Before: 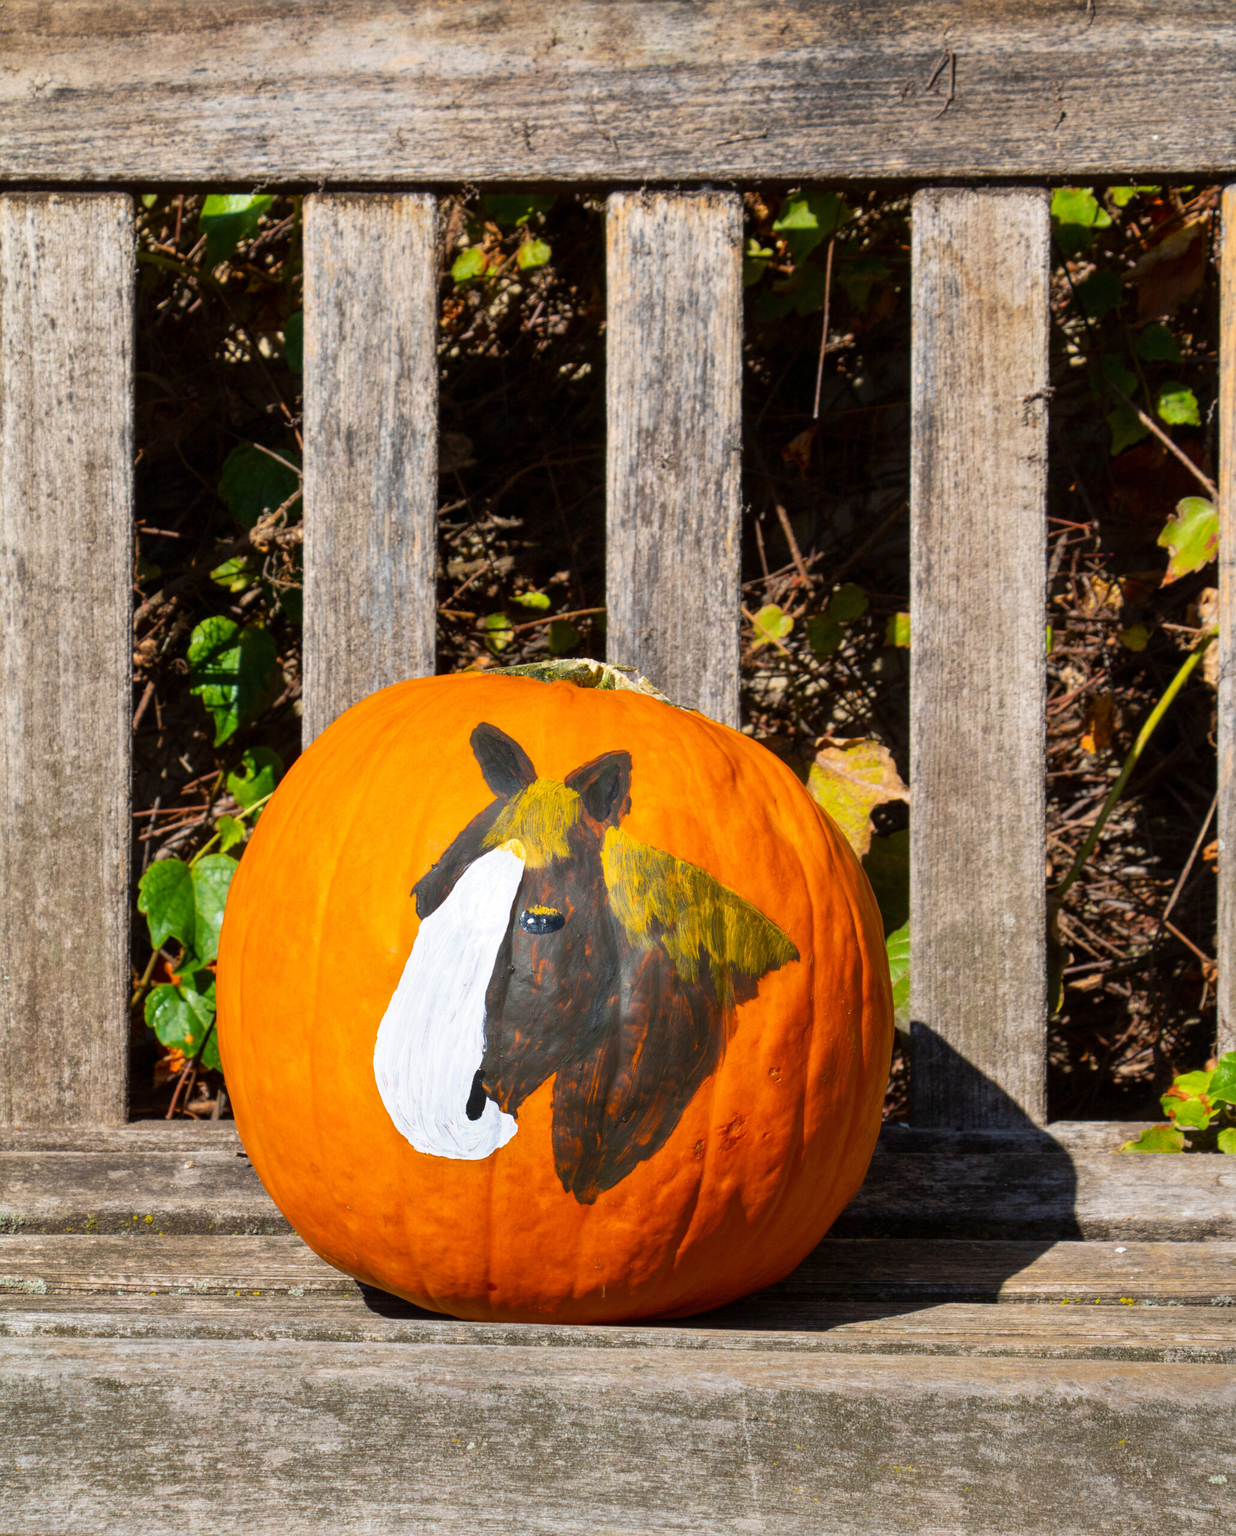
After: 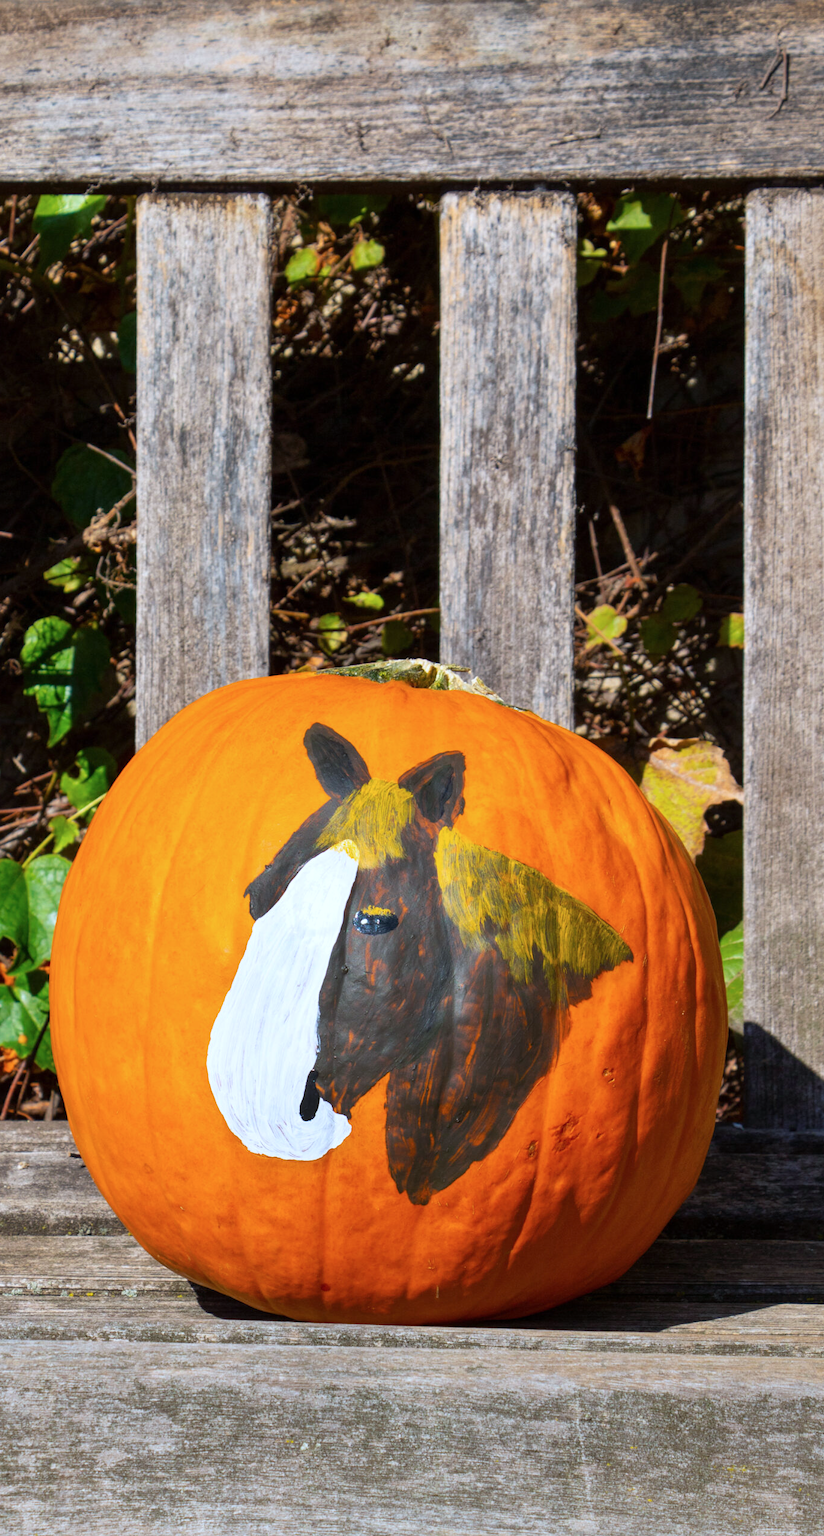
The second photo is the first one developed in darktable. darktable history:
crop and rotate: left 13.537%, right 19.796%
color calibration: x 0.367, y 0.379, temperature 4395.86 K
